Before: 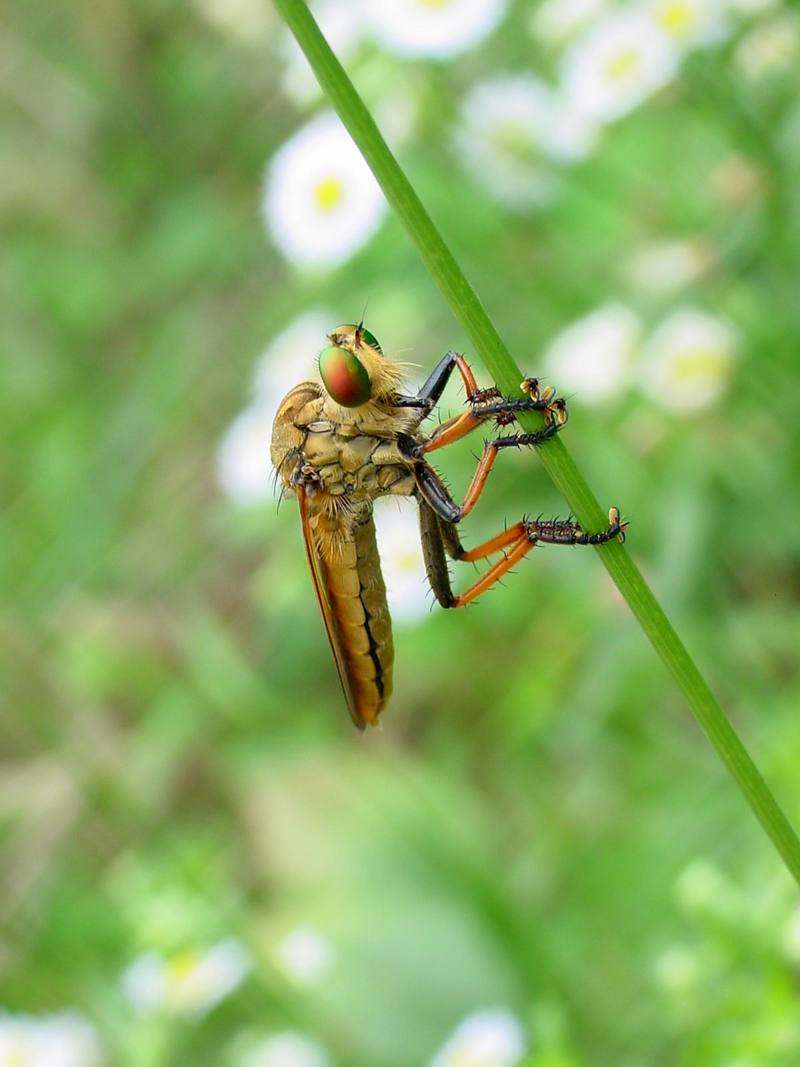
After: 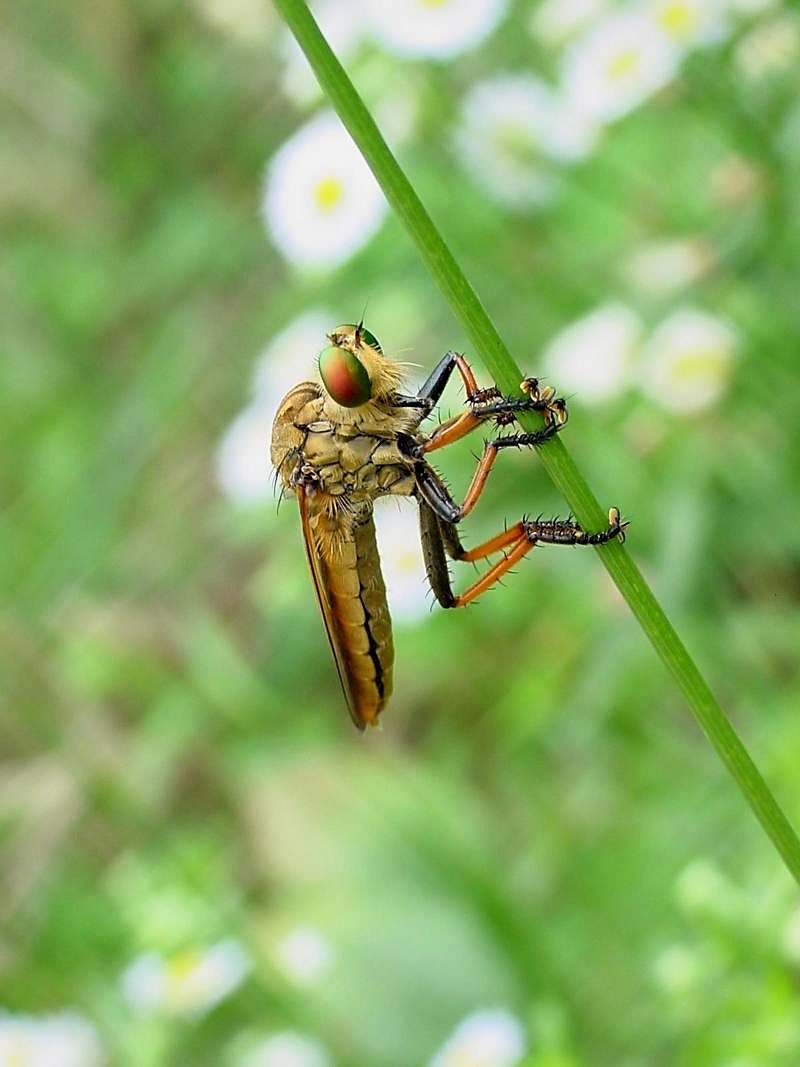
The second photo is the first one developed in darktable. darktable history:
local contrast: mode bilateral grid, contrast 20, coarseness 50, detail 120%, midtone range 0.2
filmic rgb: black relative exposure -11.35 EV, white relative exposure 3.22 EV, hardness 6.76, color science v6 (2022)
sharpen: on, module defaults
shadows and highlights: shadows 12, white point adjustment 1.2, highlights -0.36, soften with gaussian
